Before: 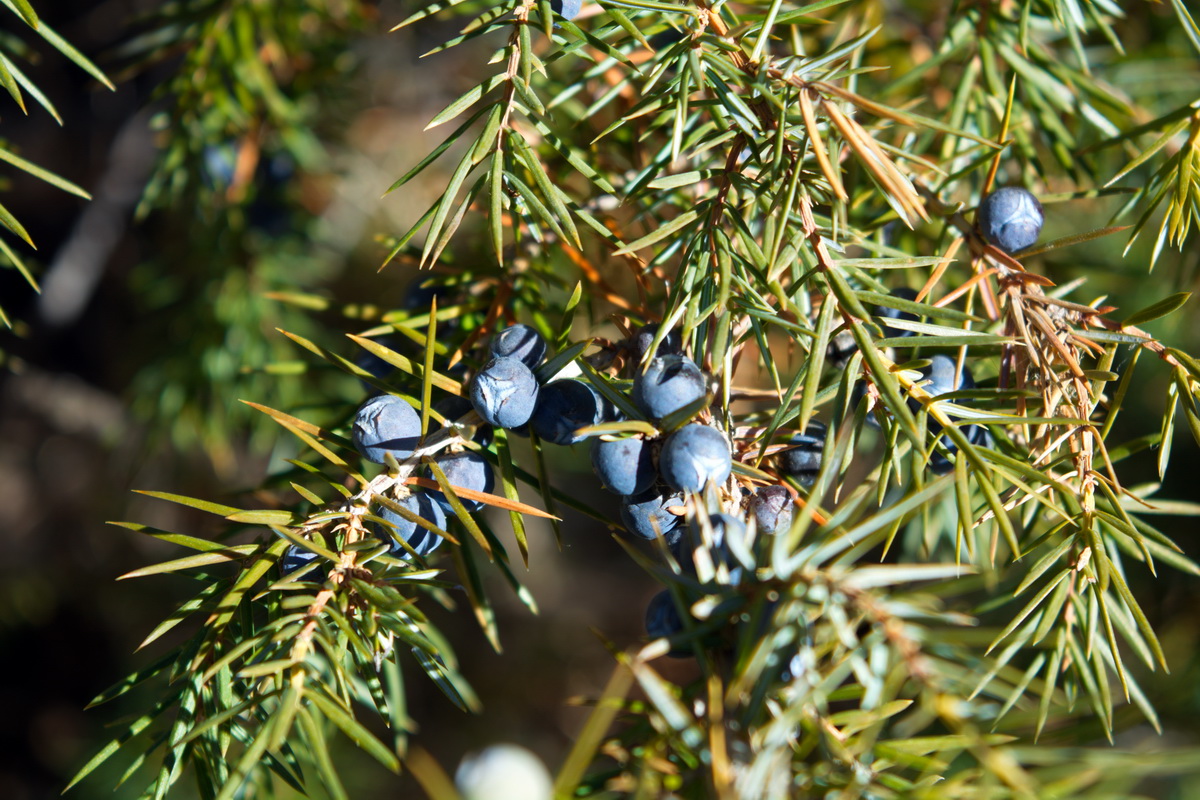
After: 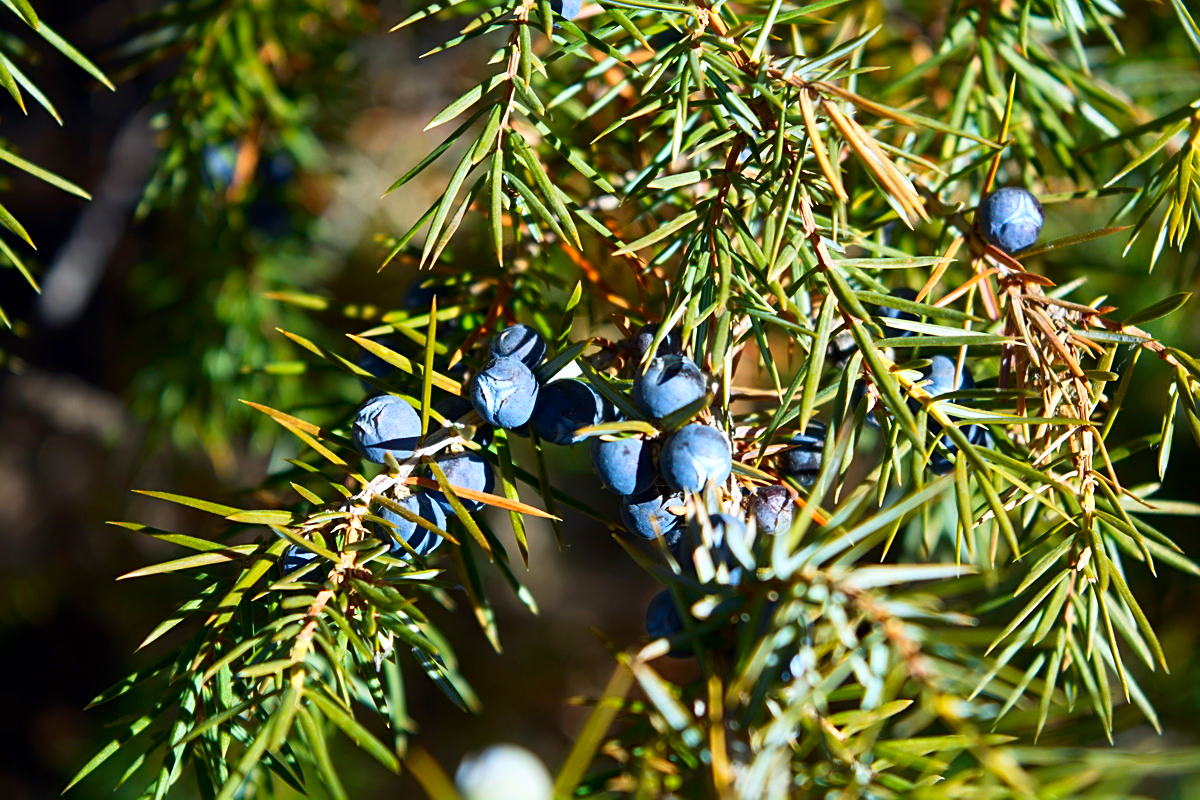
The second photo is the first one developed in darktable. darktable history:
sharpen: on, module defaults
white balance: red 0.983, blue 1.036
contrast brightness saturation: contrast 0.16, saturation 0.32
